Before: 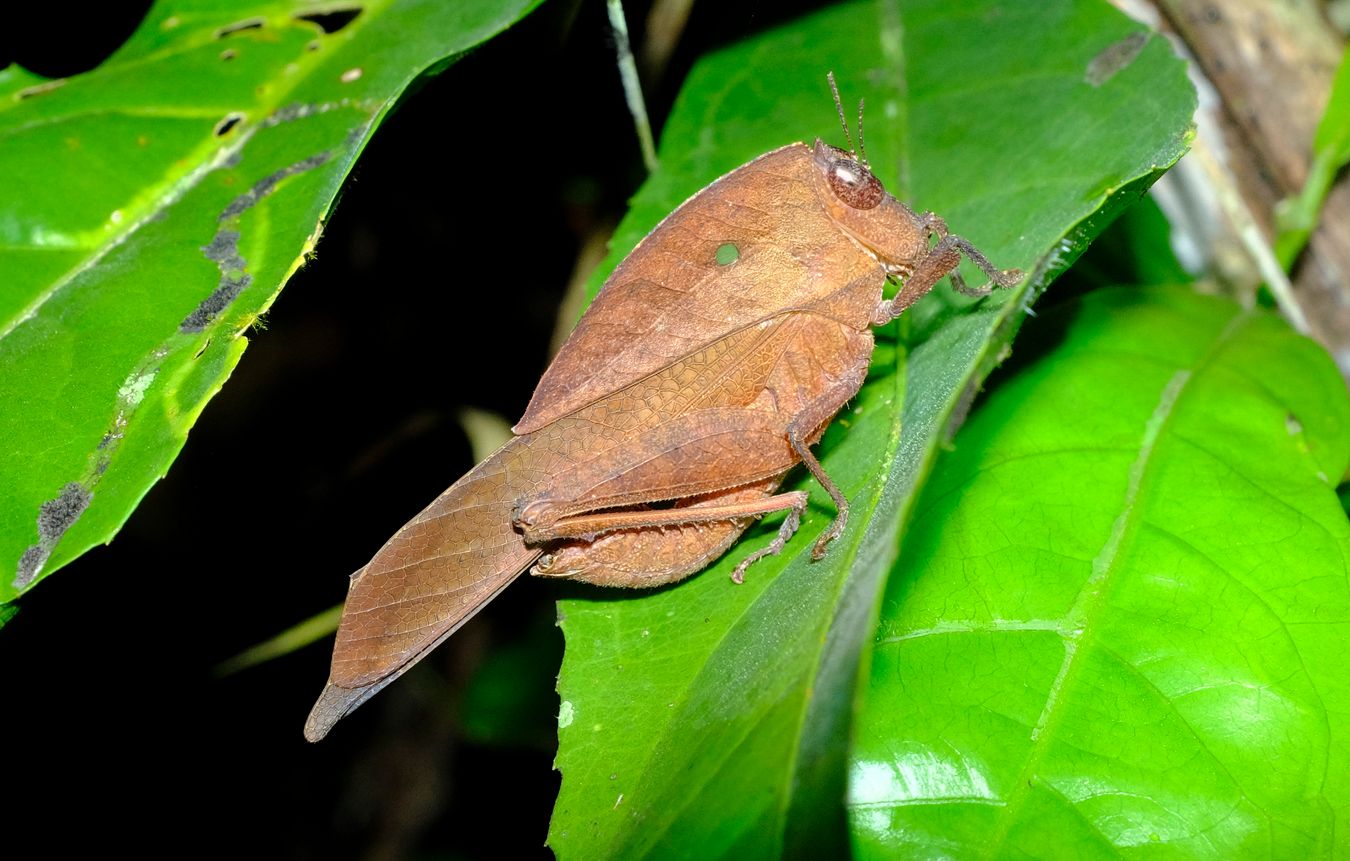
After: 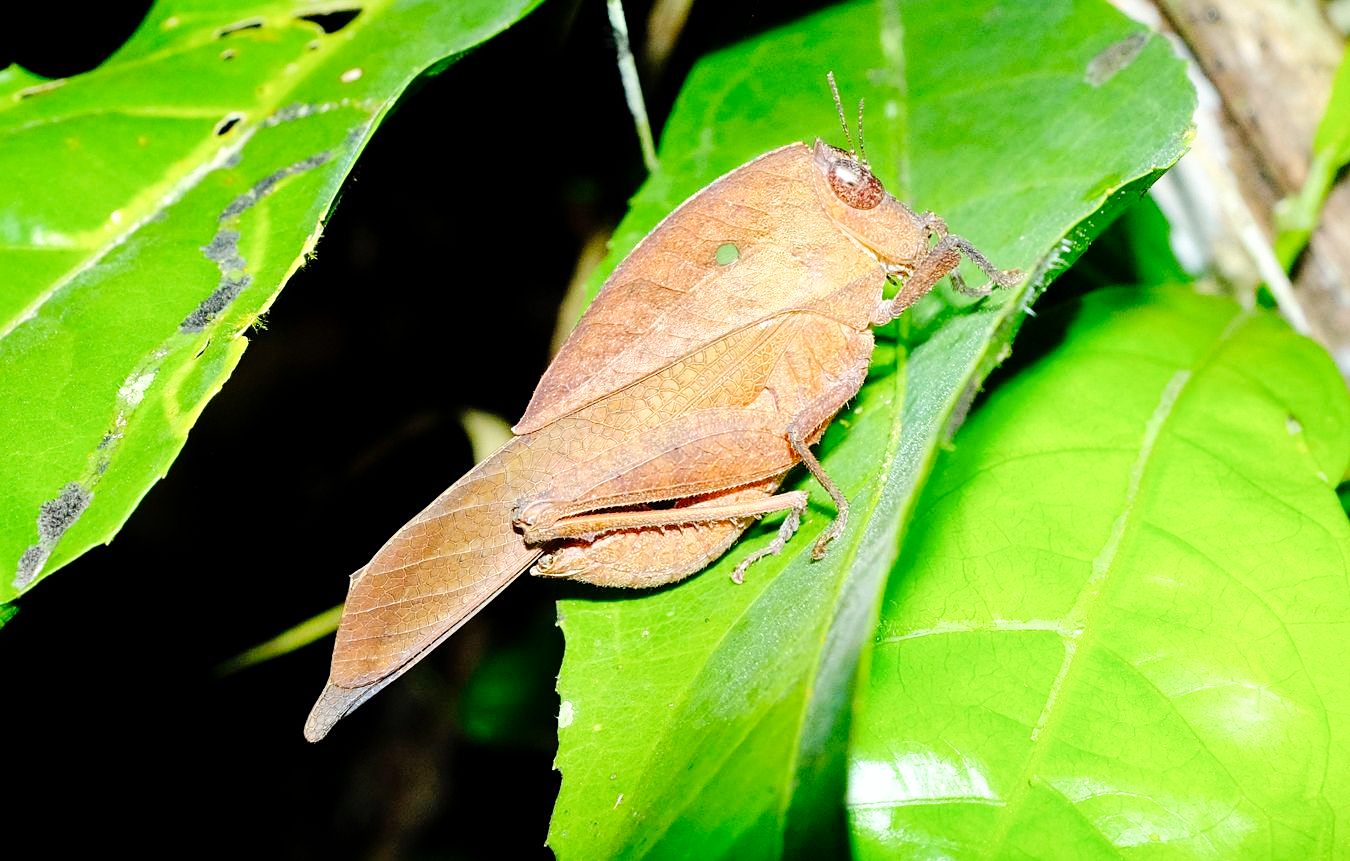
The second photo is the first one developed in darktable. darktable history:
base curve: curves: ch0 [(0, 0) (0.008, 0.007) (0.022, 0.029) (0.048, 0.089) (0.092, 0.197) (0.191, 0.399) (0.275, 0.534) (0.357, 0.65) (0.477, 0.78) (0.542, 0.833) (0.799, 0.973) (1, 1)], preserve colors none
sharpen: amount 0.215
